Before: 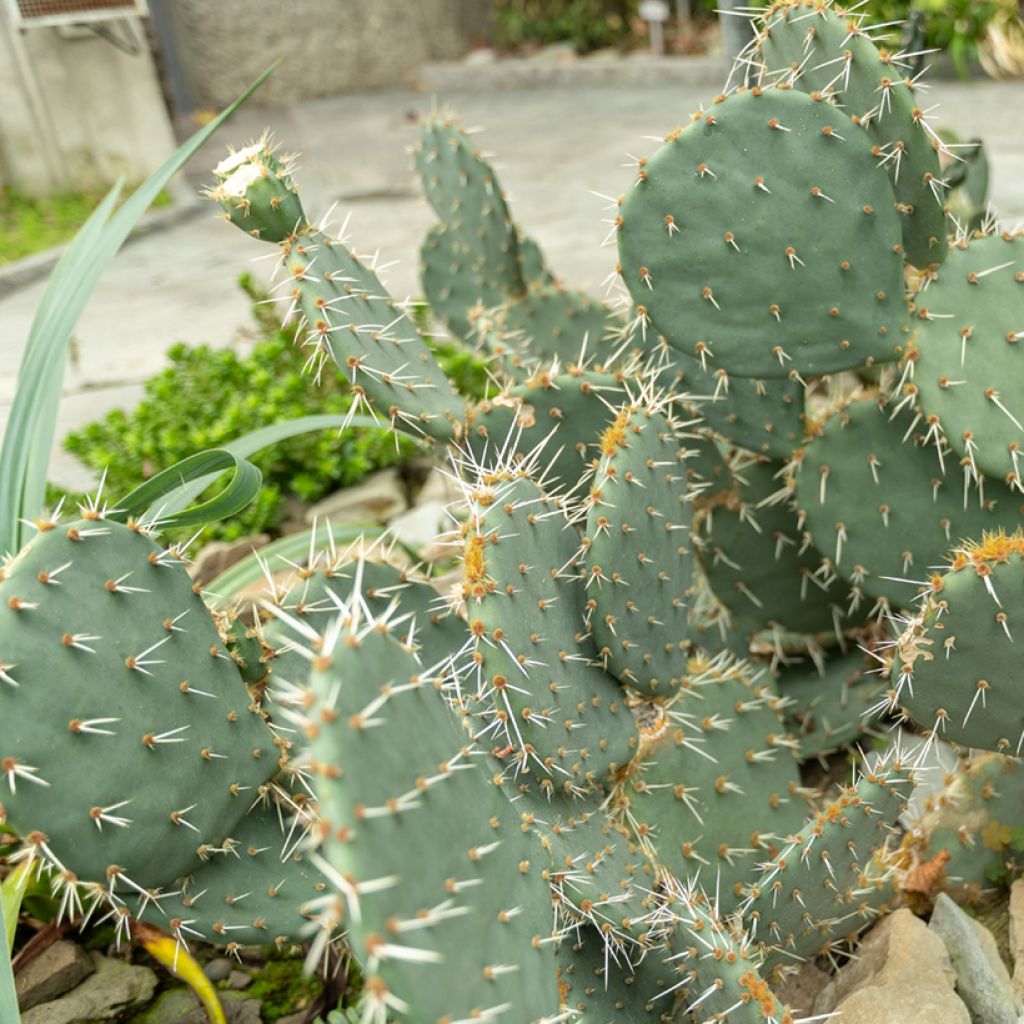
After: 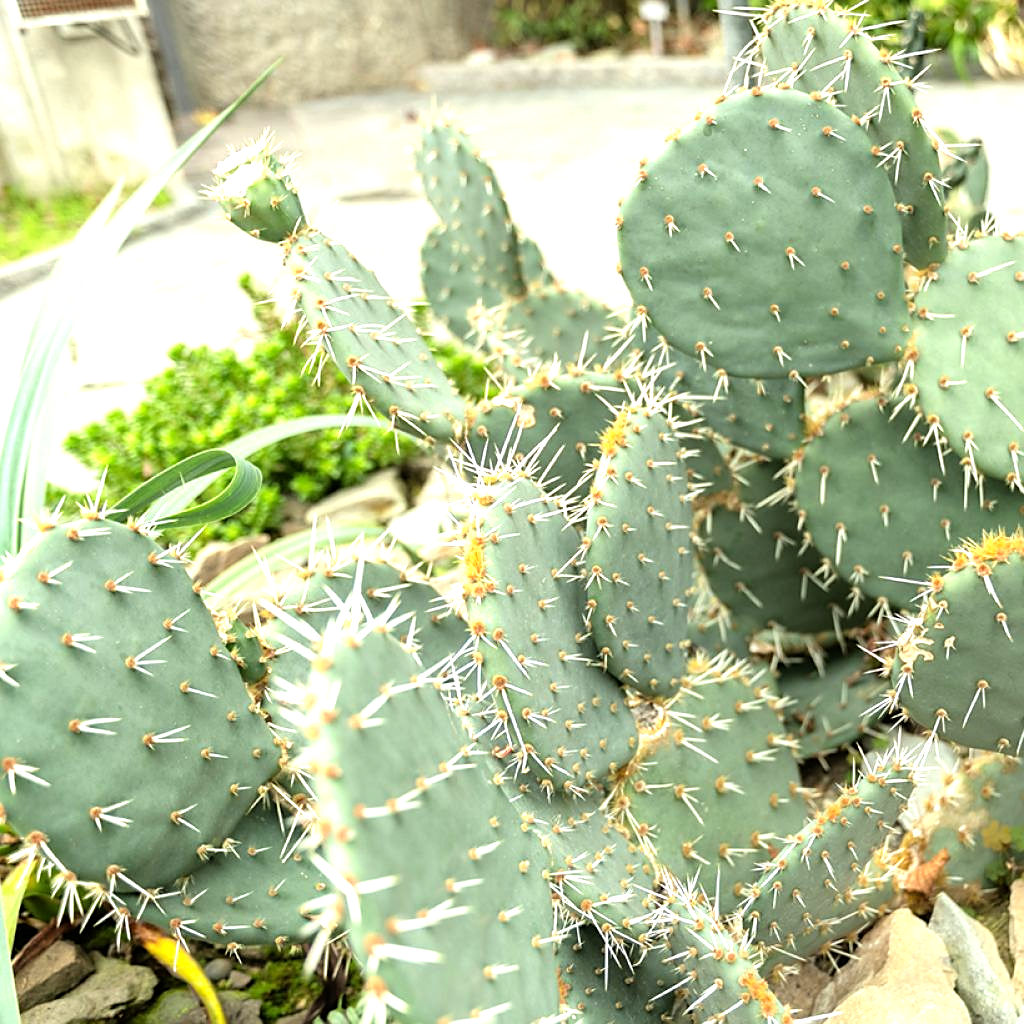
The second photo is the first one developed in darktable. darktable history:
sharpen: radius 1.89, amount 0.407, threshold 1.502
tone equalizer: -8 EV -1.12 EV, -7 EV -0.982 EV, -6 EV -0.878 EV, -5 EV -0.557 EV, -3 EV 0.564 EV, -2 EV 0.858 EV, -1 EV 1.01 EV, +0 EV 1.08 EV
